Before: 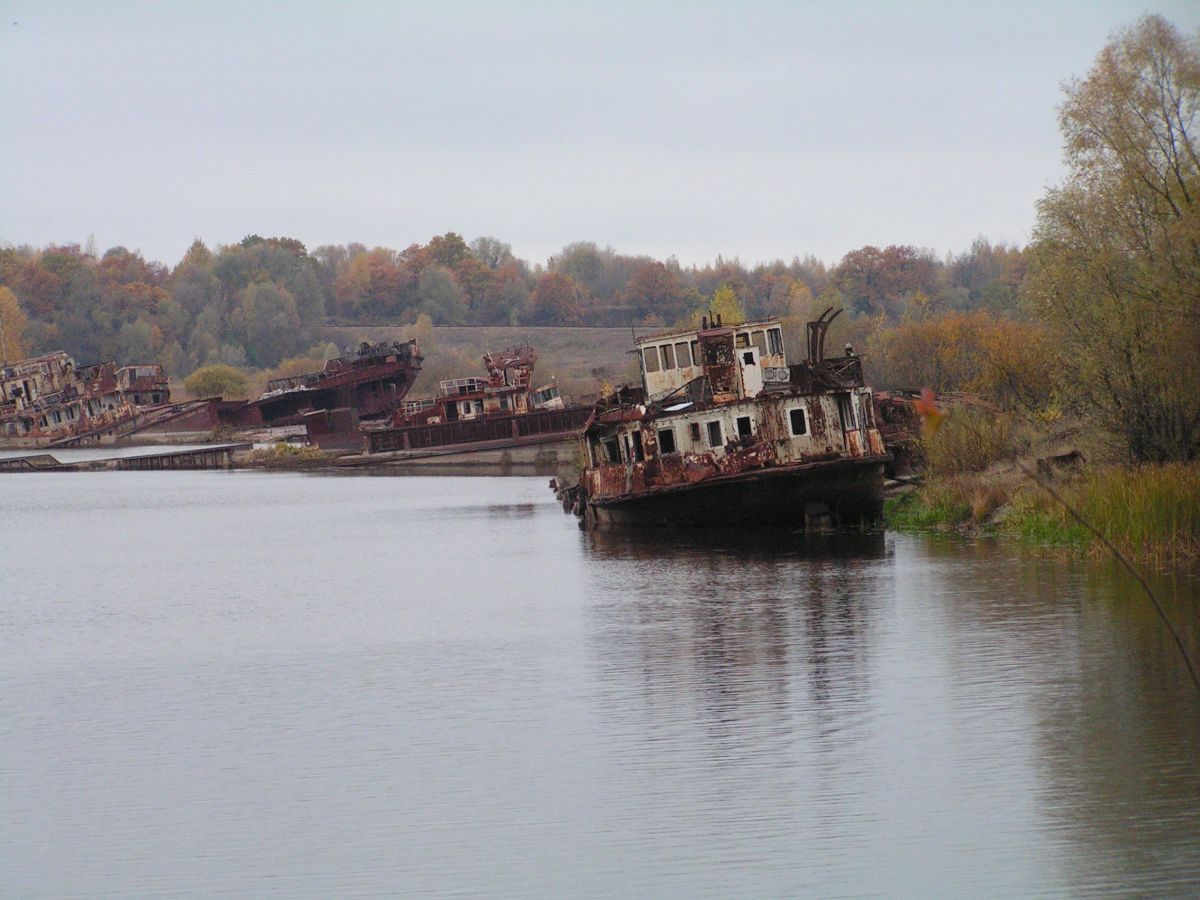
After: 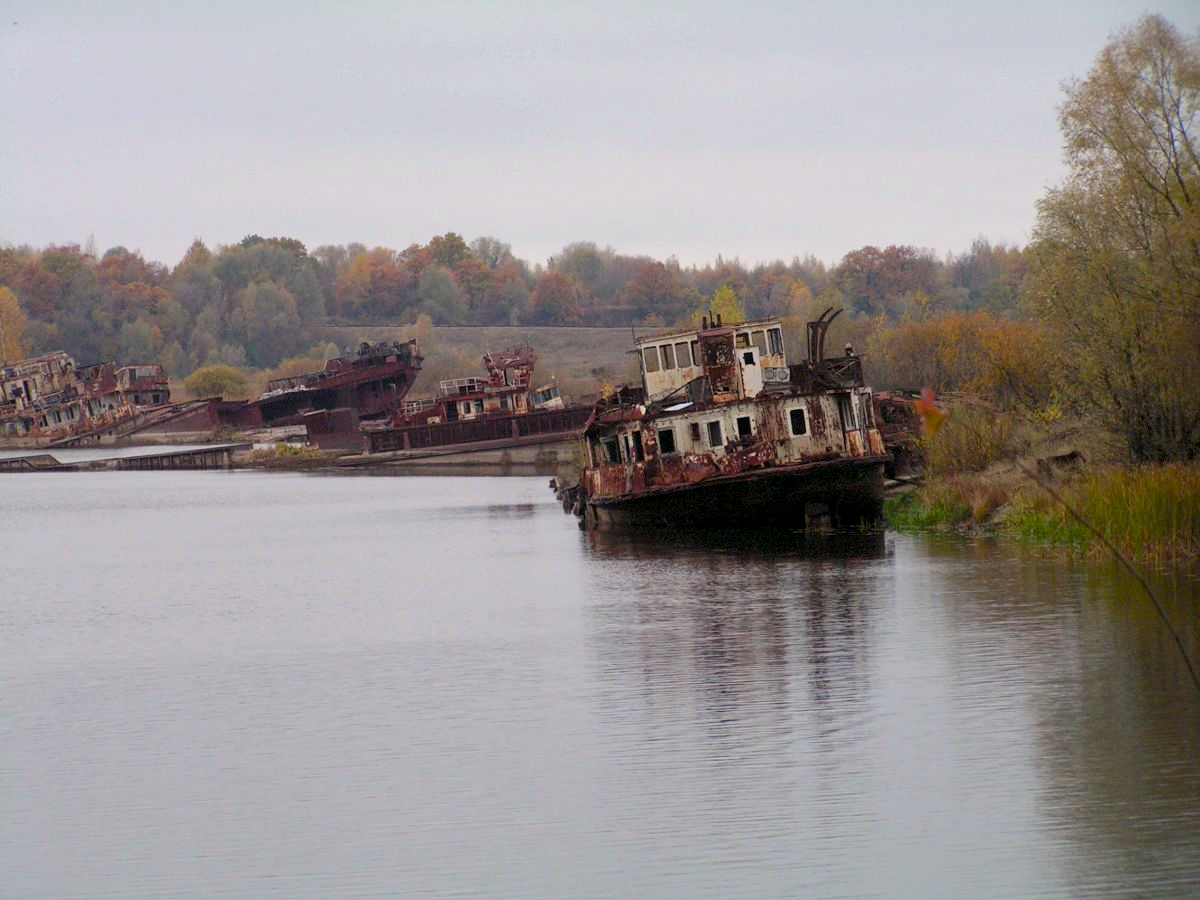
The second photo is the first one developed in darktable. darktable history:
color balance rgb: highlights gain › chroma 1.018%, highlights gain › hue 53.72°, global offset › luminance -0.51%, perceptual saturation grading › global saturation 10.172%
